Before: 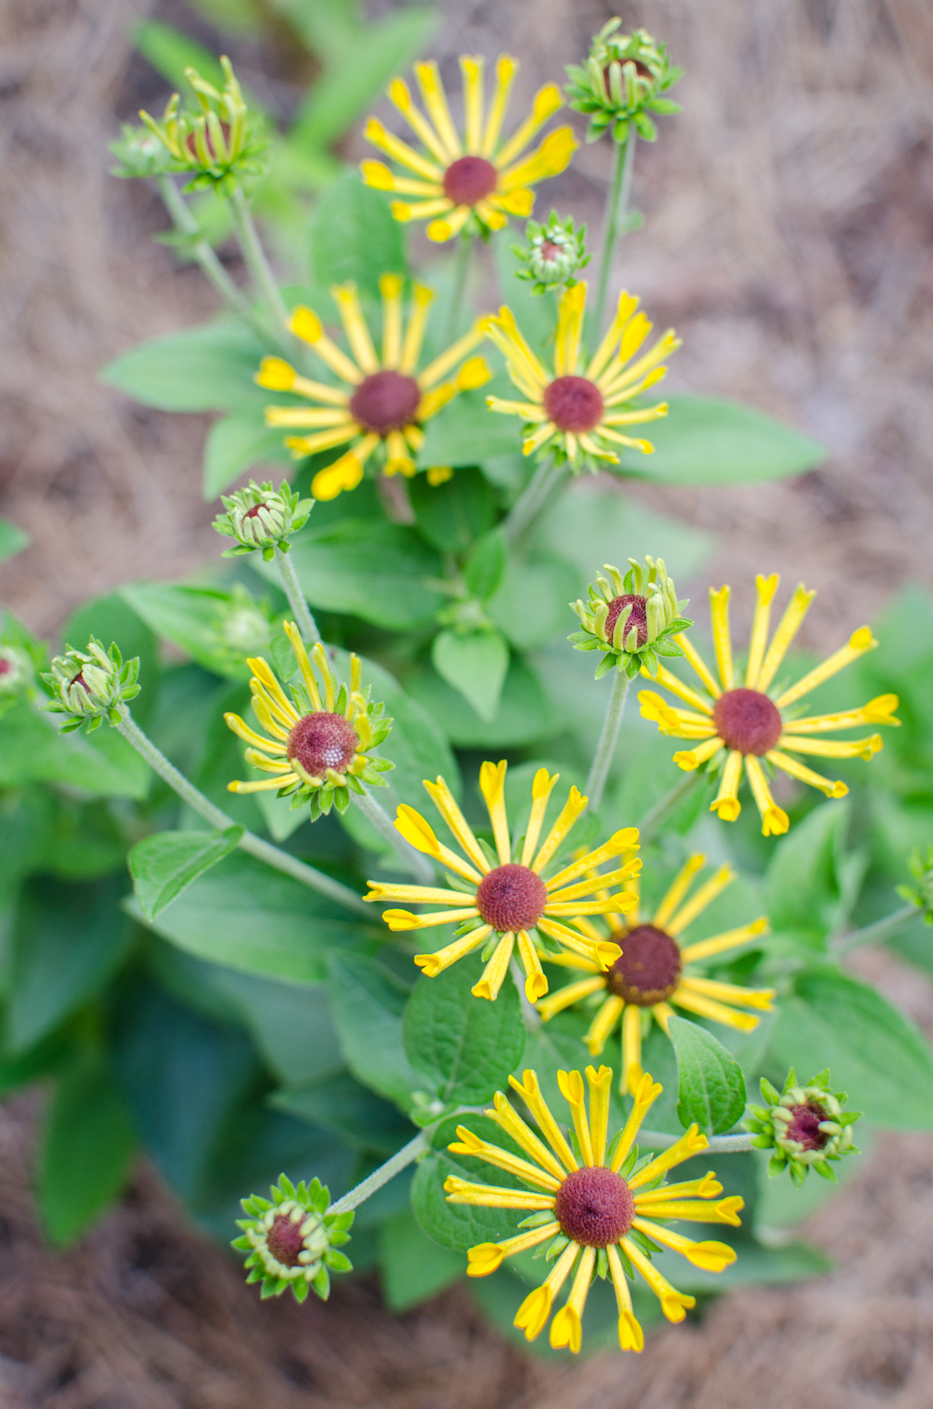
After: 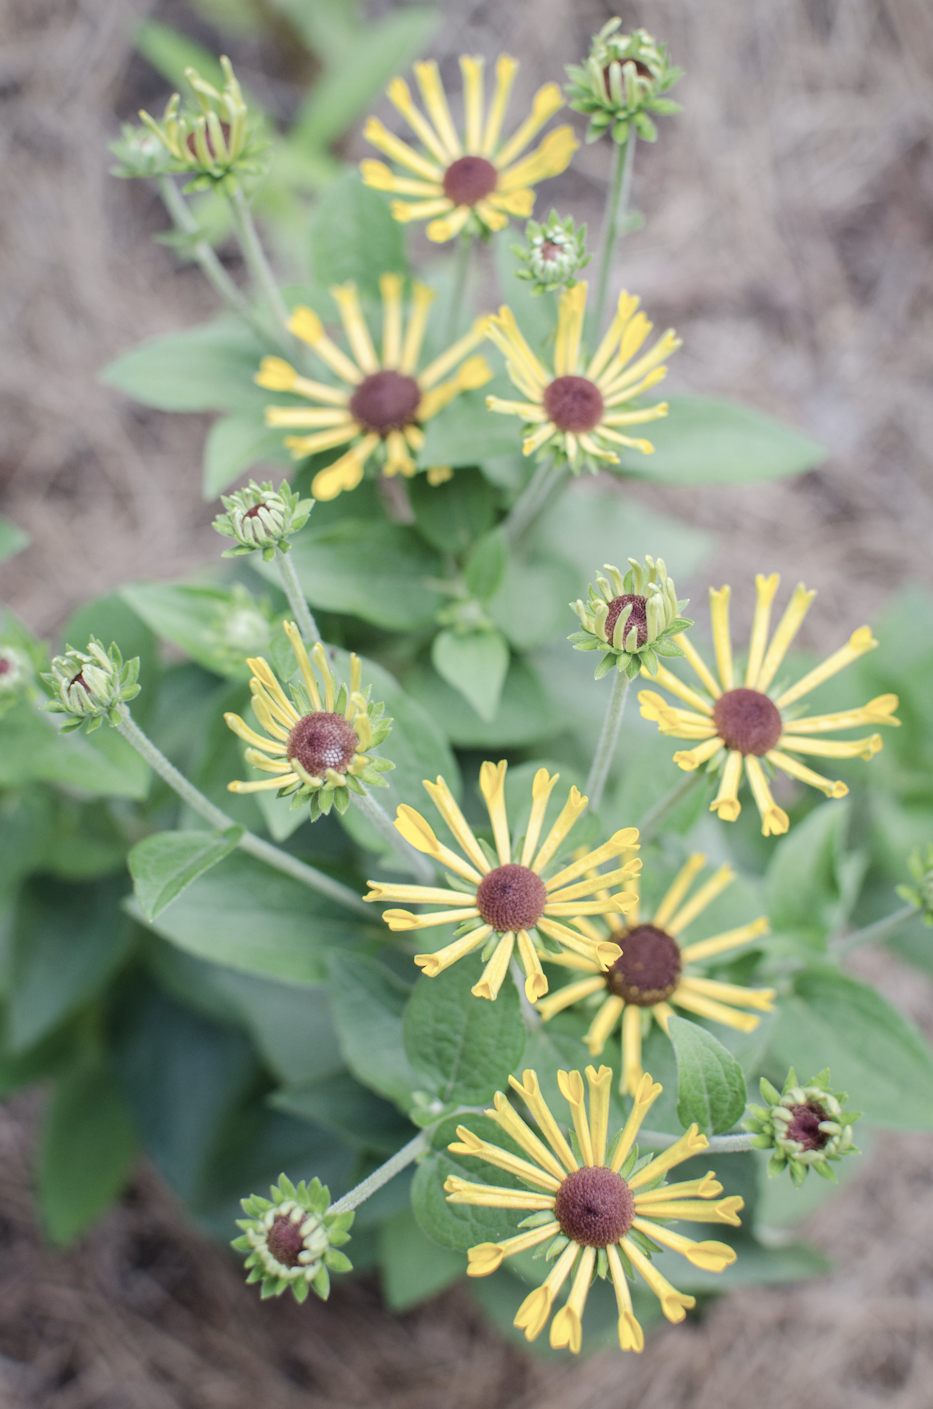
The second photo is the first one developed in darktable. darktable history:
color correction: highlights b* -0.027, saturation 0.569
